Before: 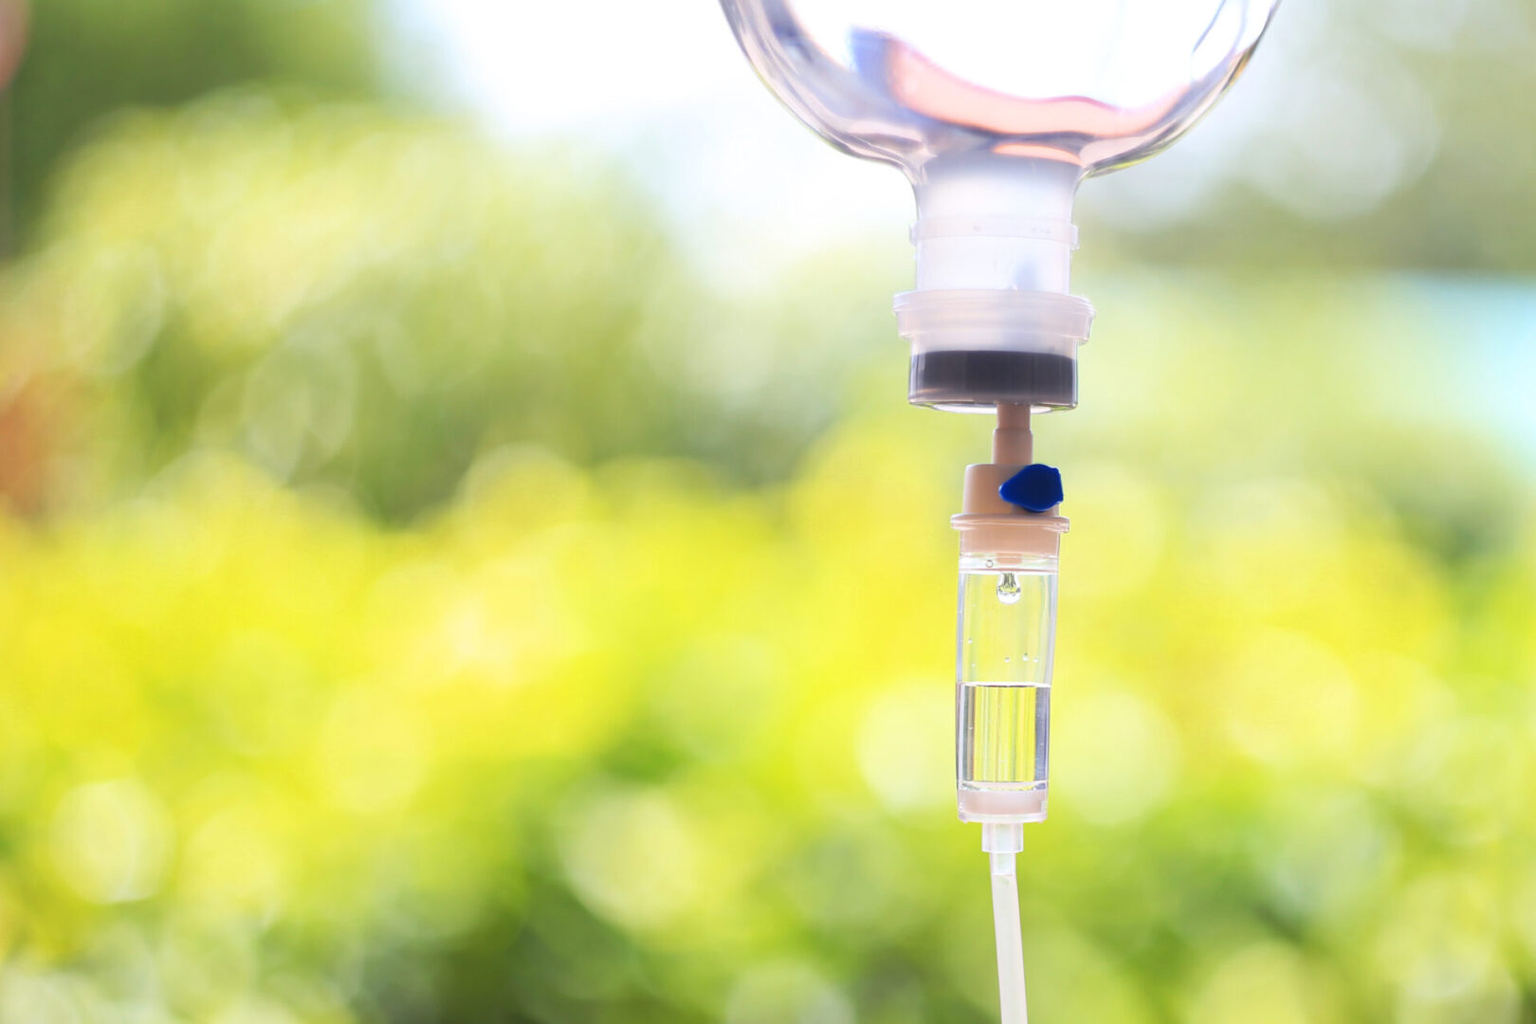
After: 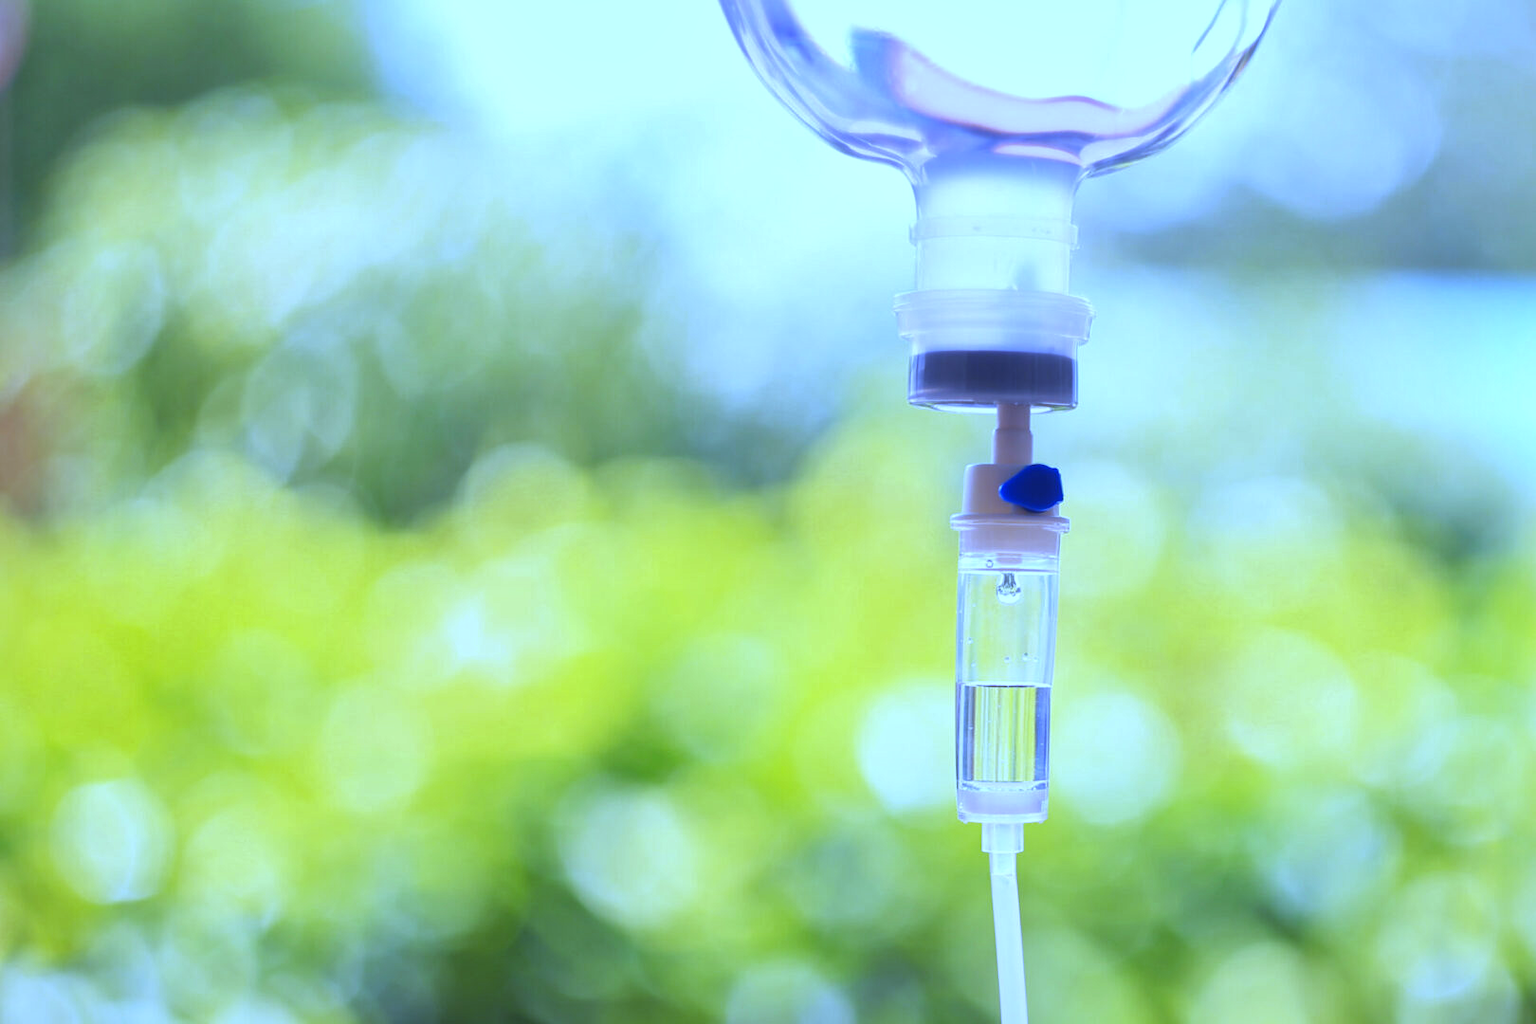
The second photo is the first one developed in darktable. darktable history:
white balance: red 0.766, blue 1.537
shadows and highlights: shadows 25, highlights -25
local contrast: mode bilateral grid, contrast 20, coarseness 50, detail 130%, midtone range 0.2
